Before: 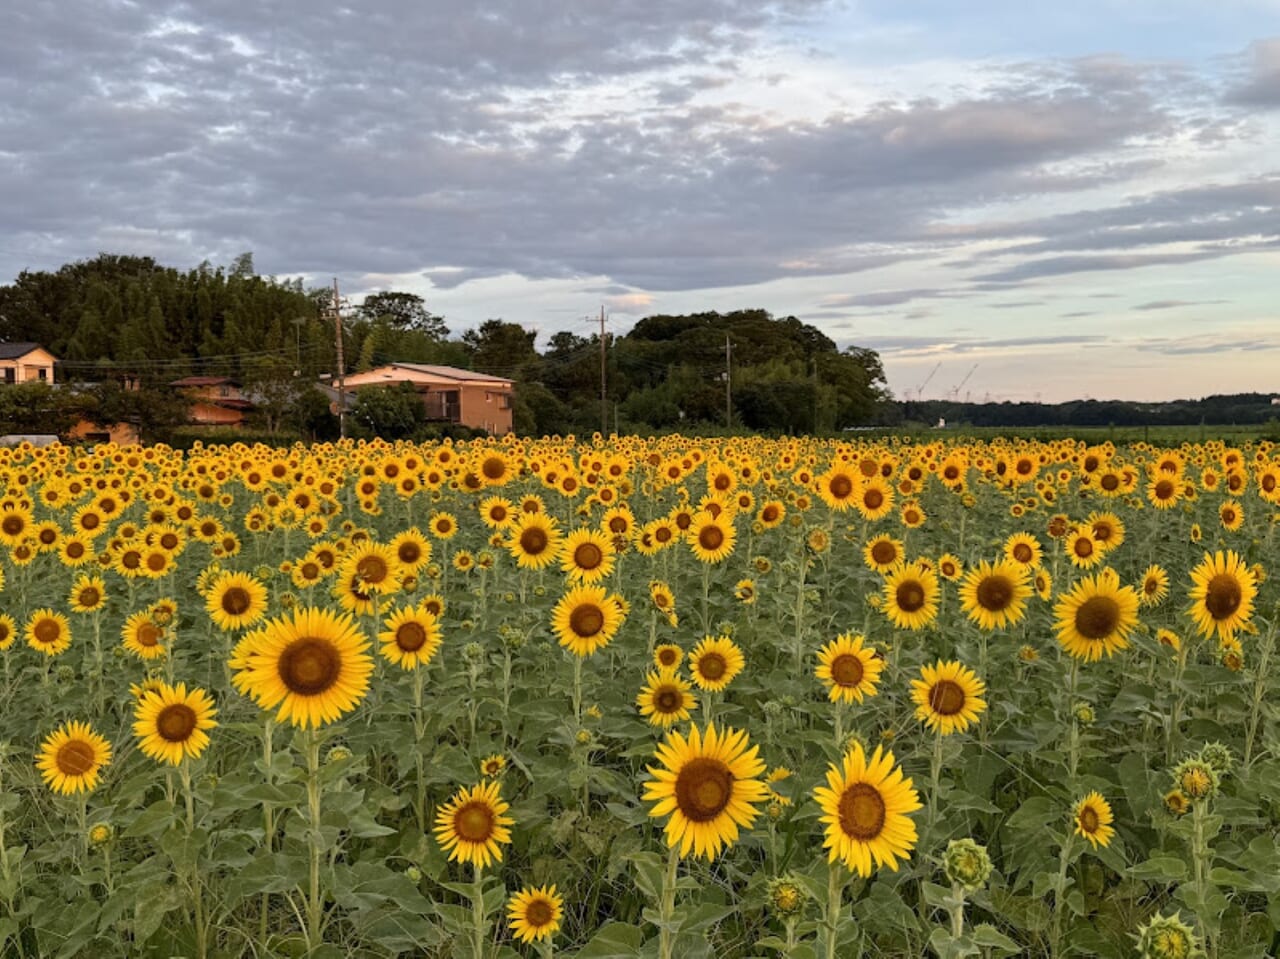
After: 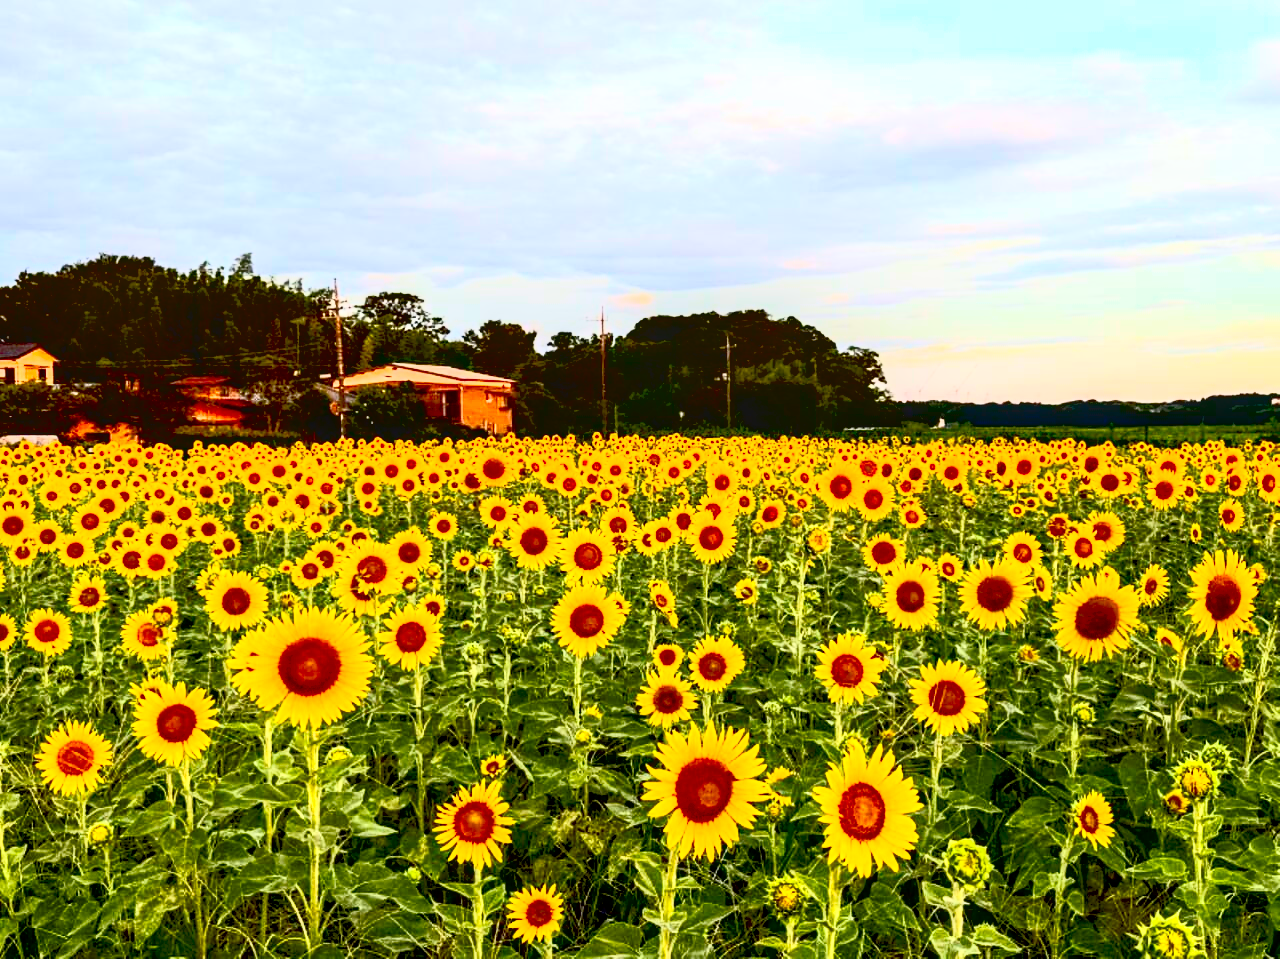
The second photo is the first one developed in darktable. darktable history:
exposure: black level correction 0.031, exposure 0.304 EV, compensate highlight preservation false
contrast brightness saturation: contrast 0.83, brightness 0.59, saturation 0.59
local contrast: detail 130%
